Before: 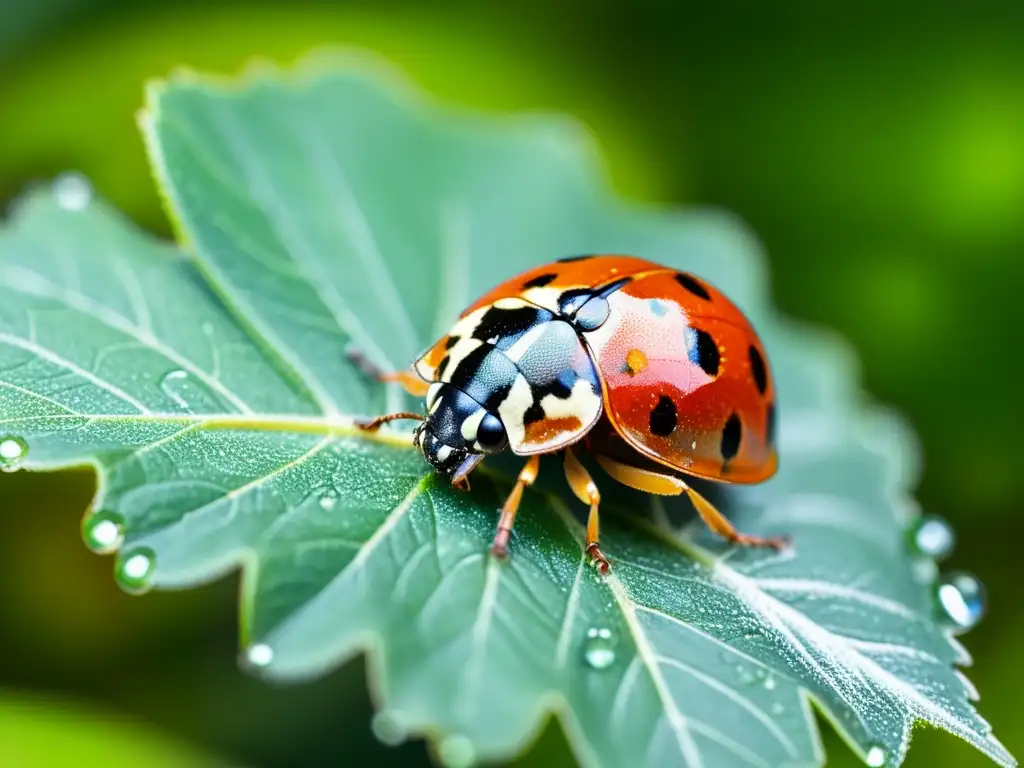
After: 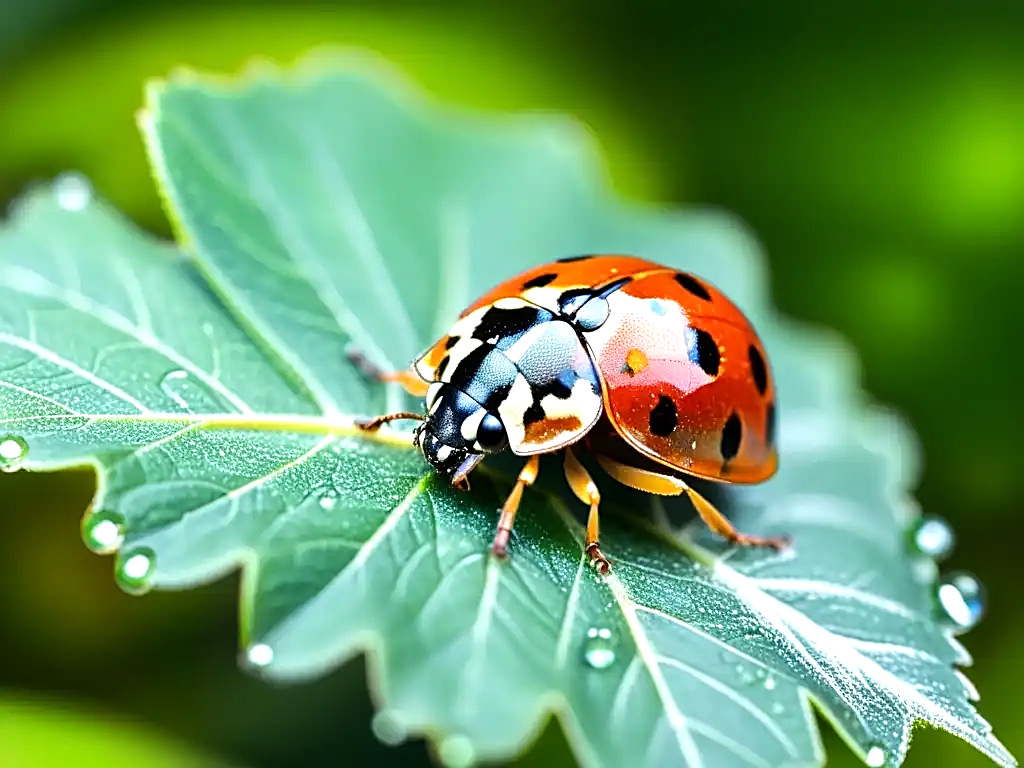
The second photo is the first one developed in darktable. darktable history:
tone equalizer: -8 EV -0.417 EV, -7 EV -0.389 EV, -6 EV -0.333 EV, -5 EV -0.222 EV, -3 EV 0.222 EV, -2 EV 0.333 EV, -1 EV 0.389 EV, +0 EV 0.417 EV, edges refinement/feathering 500, mask exposure compensation -1.25 EV, preserve details no
sharpen: on, module defaults
